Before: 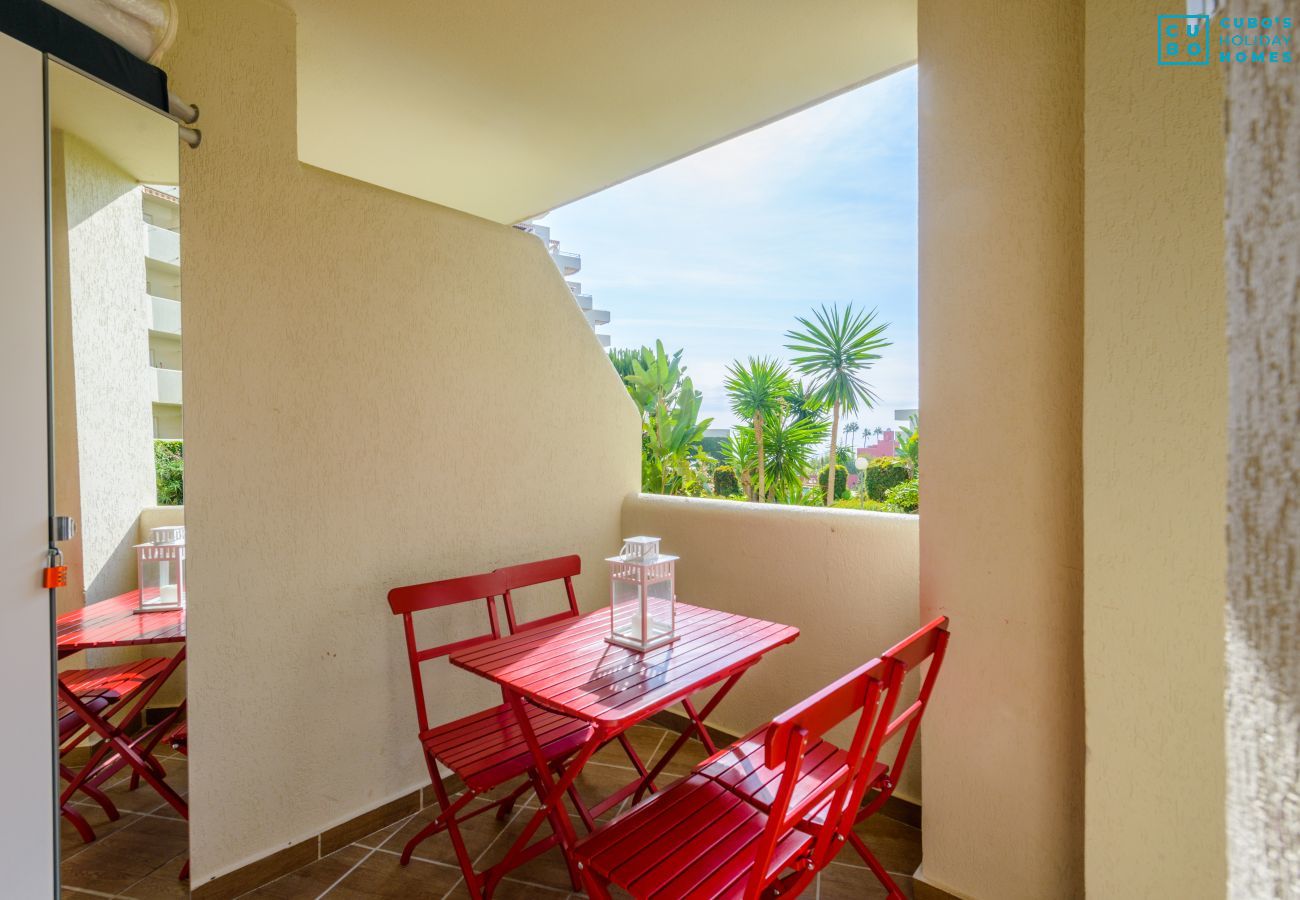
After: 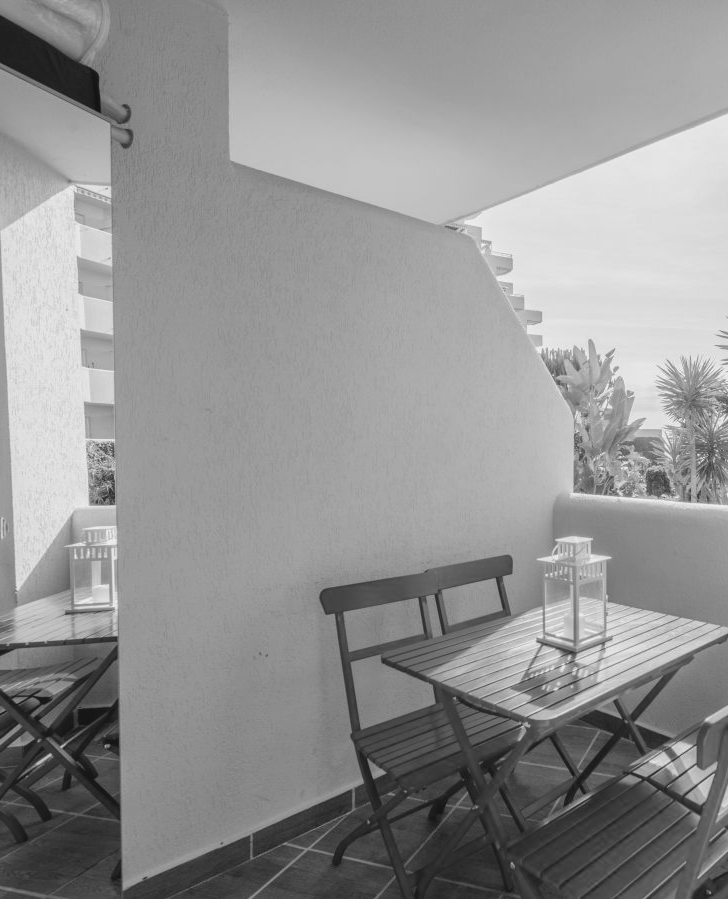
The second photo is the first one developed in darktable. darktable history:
color zones: curves: ch1 [(0, -0.014) (0.143, -0.013) (0.286, -0.013) (0.429, -0.016) (0.571, -0.019) (0.714, -0.015) (0.857, 0.002) (1, -0.014)]
contrast brightness saturation: contrast -0.099, saturation -0.098
crop: left 5.284%, right 38.653%
